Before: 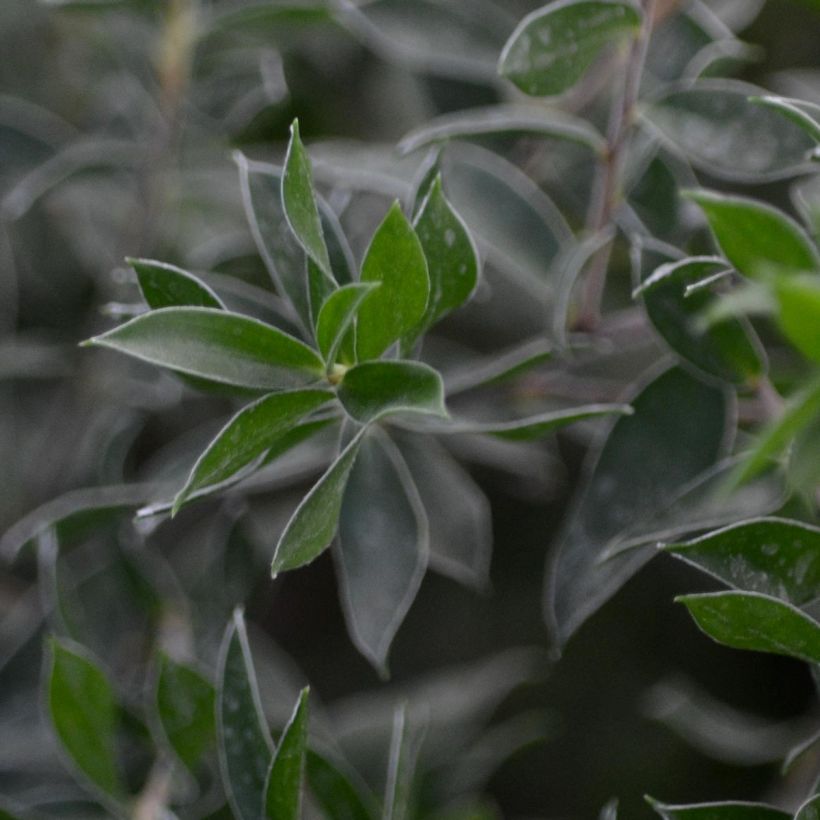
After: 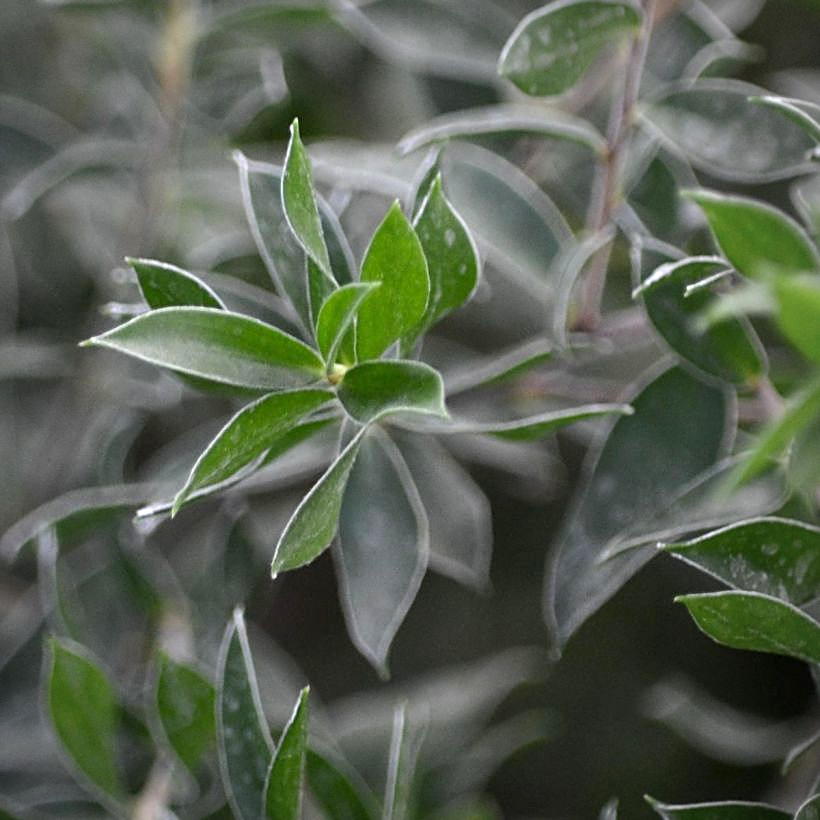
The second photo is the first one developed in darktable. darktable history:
exposure: exposure 1 EV, compensate highlight preservation false
vignetting: fall-off start 74.18%, fall-off radius 65.82%, brightness -0.401, saturation -0.298, center (-0.077, 0.066), unbound false
sharpen: on, module defaults
